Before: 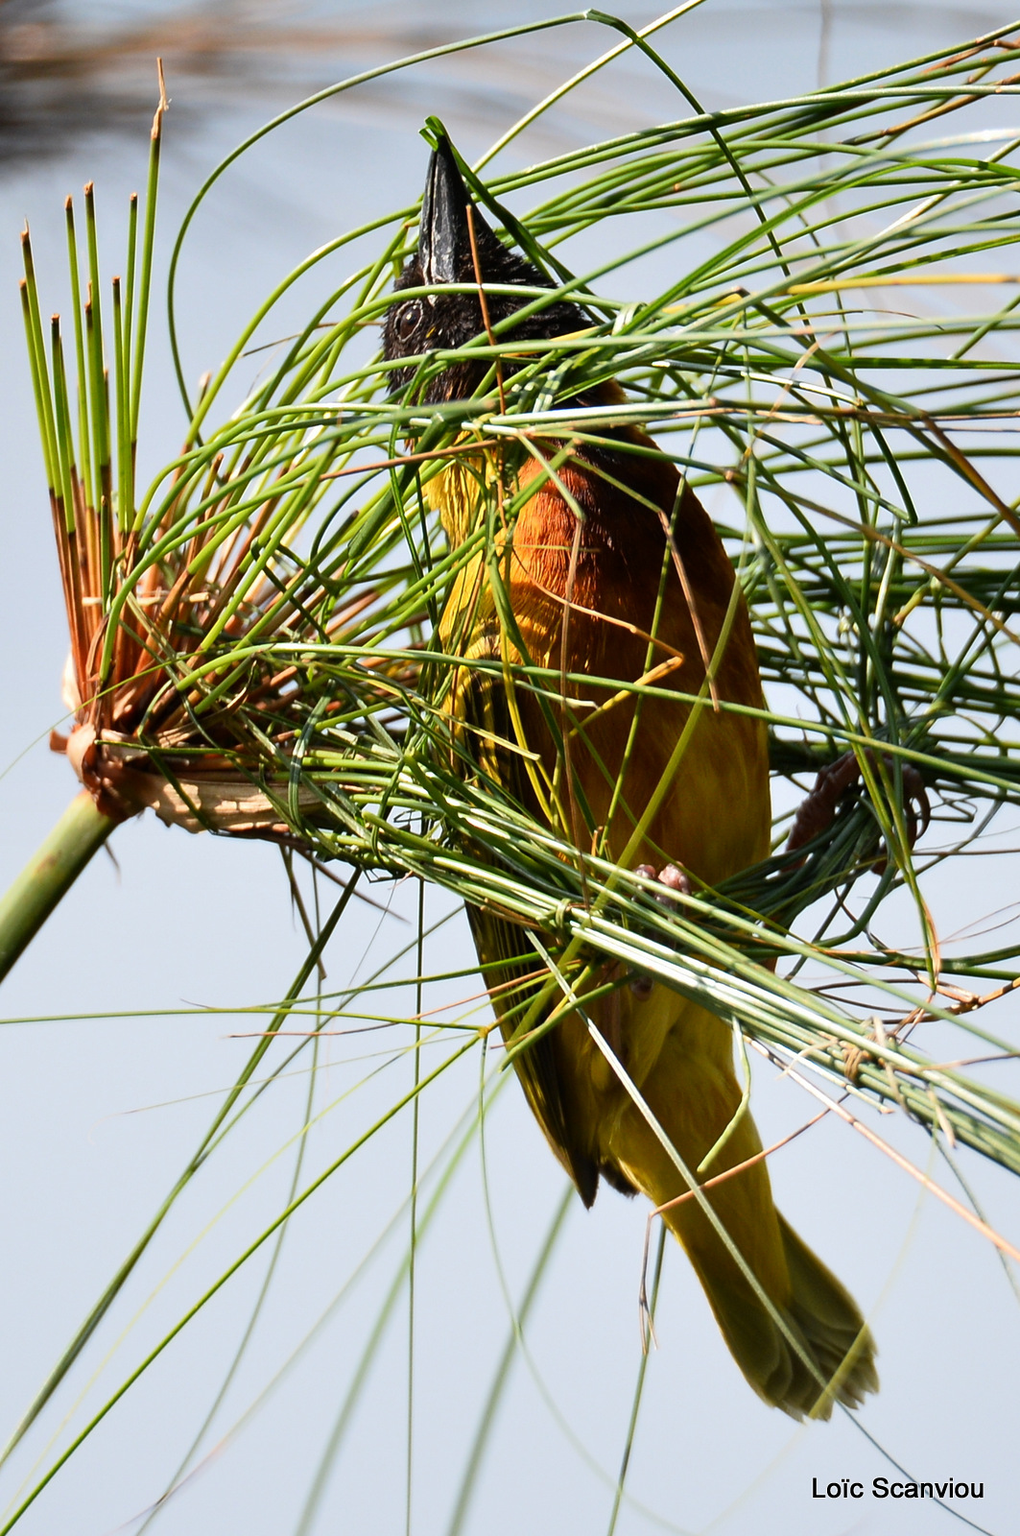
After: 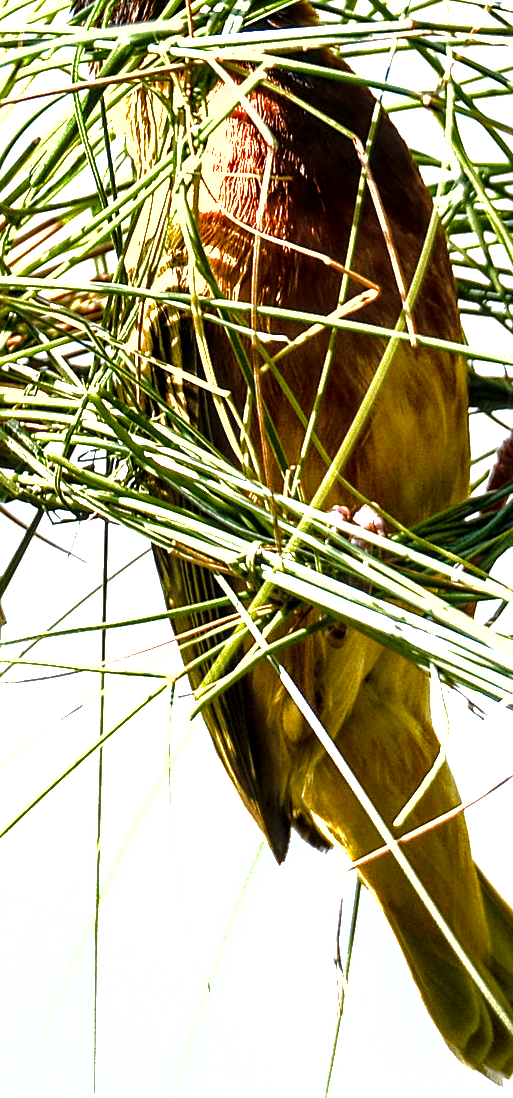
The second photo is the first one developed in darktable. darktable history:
shadows and highlights: on, module defaults
sharpen: on, module defaults
color balance rgb: shadows lift › chroma 0.748%, shadows lift › hue 111.58°, perceptual saturation grading › global saturation 25.552%, perceptual saturation grading › highlights -50.08%, perceptual saturation grading › shadows 30.071%, perceptual brilliance grading › global brilliance 14.682%, perceptual brilliance grading › shadows -34.313%, global vibrance 9.64%, contrast 14.521%, saturation formula JzAzBz (2021)
exposure: black level correction 0, exposure 1.097 EV, compensate highlight preservation false
crop: left 31.349%, top 24.69%, right 20.324%, bottom 6.624%
local contrast: highlights 78%, shadows 56%, detail 174%, midtone range 0.426
